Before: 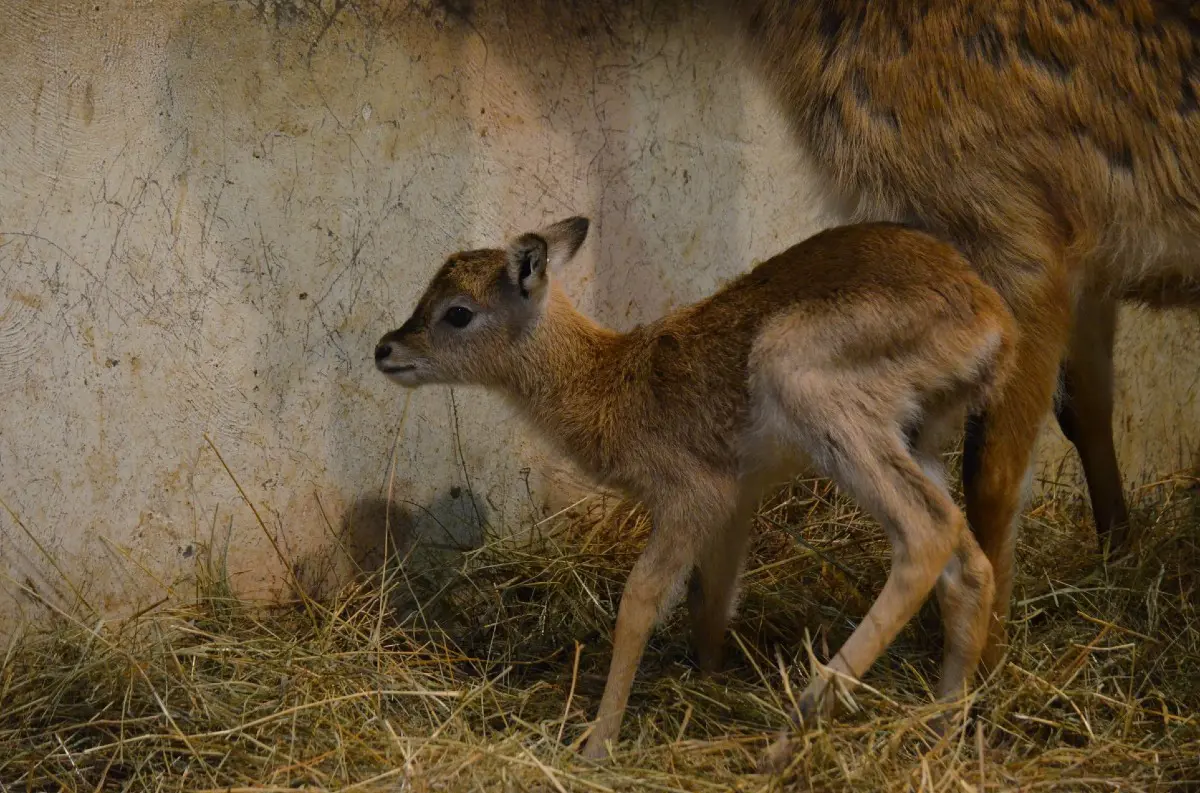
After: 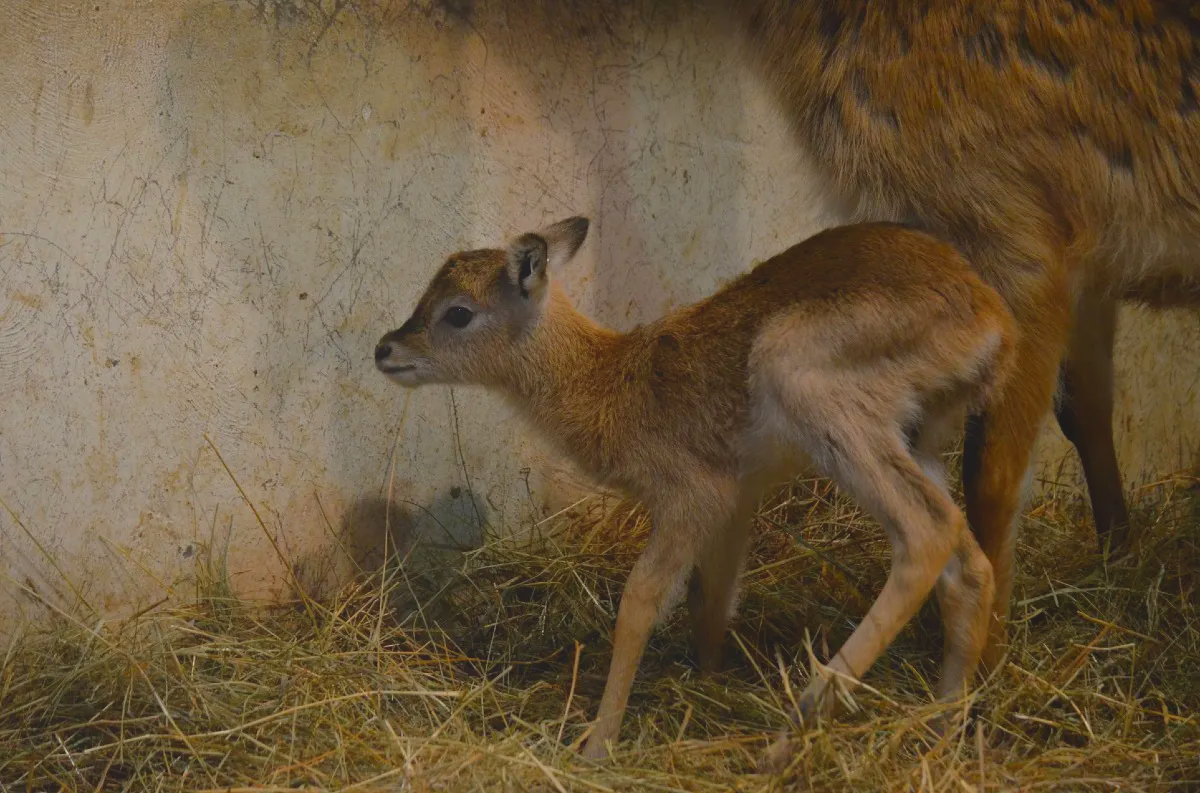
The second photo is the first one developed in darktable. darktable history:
exposure: exposure 0.2 EV, compensate highlight preservation false
local contrast: detail 70%
